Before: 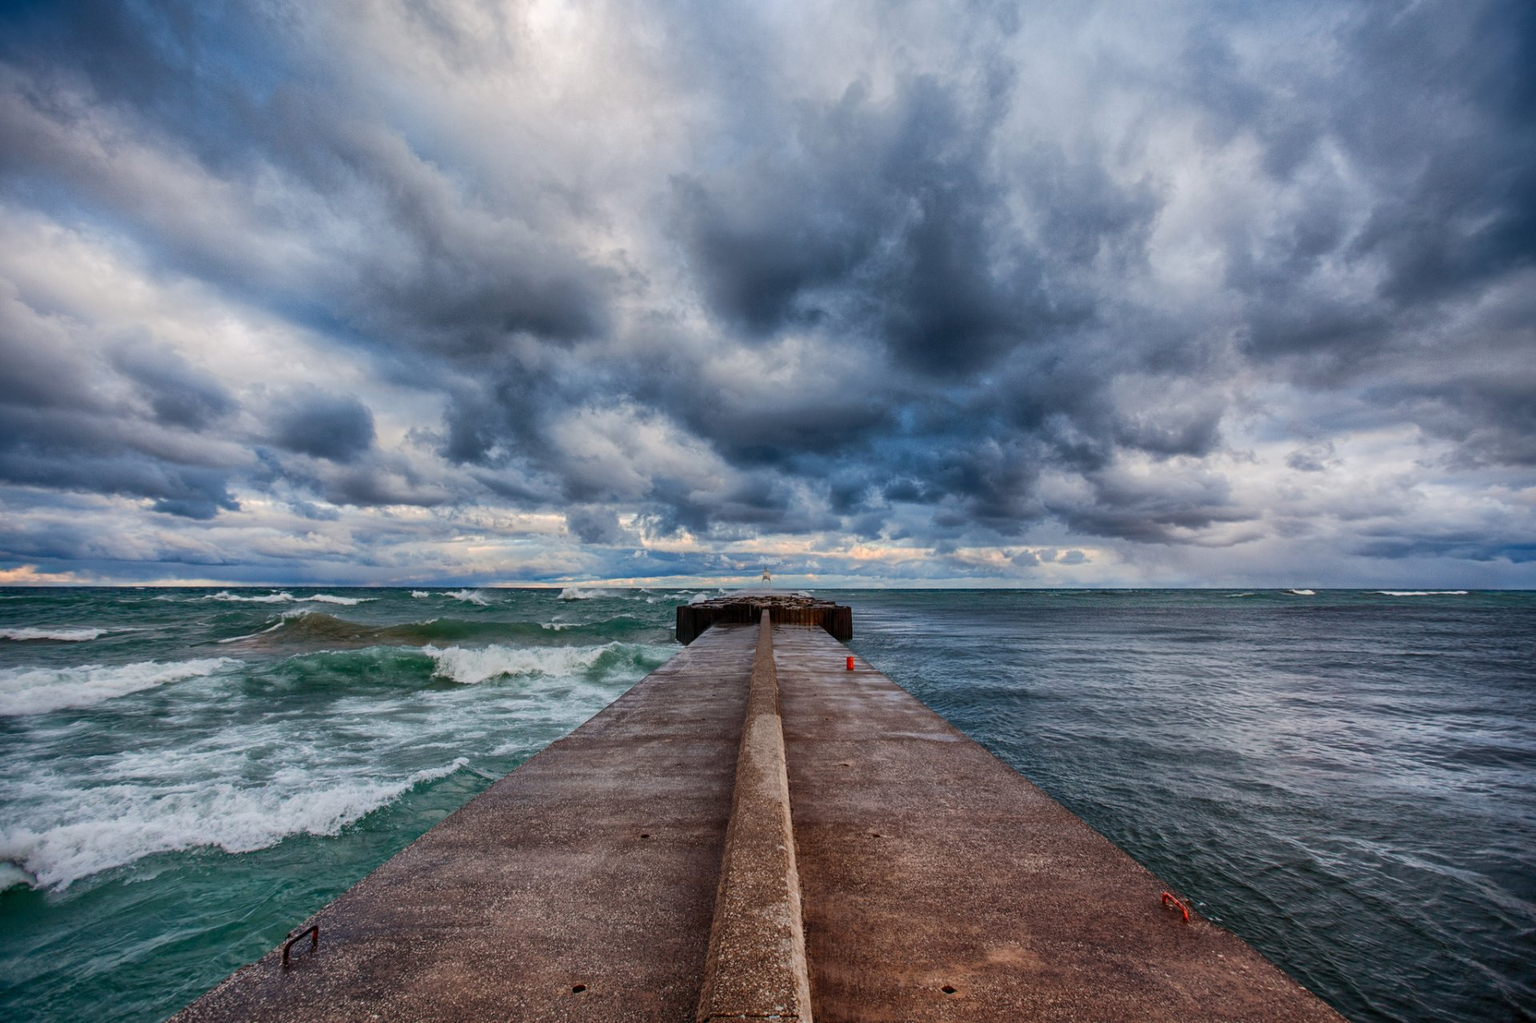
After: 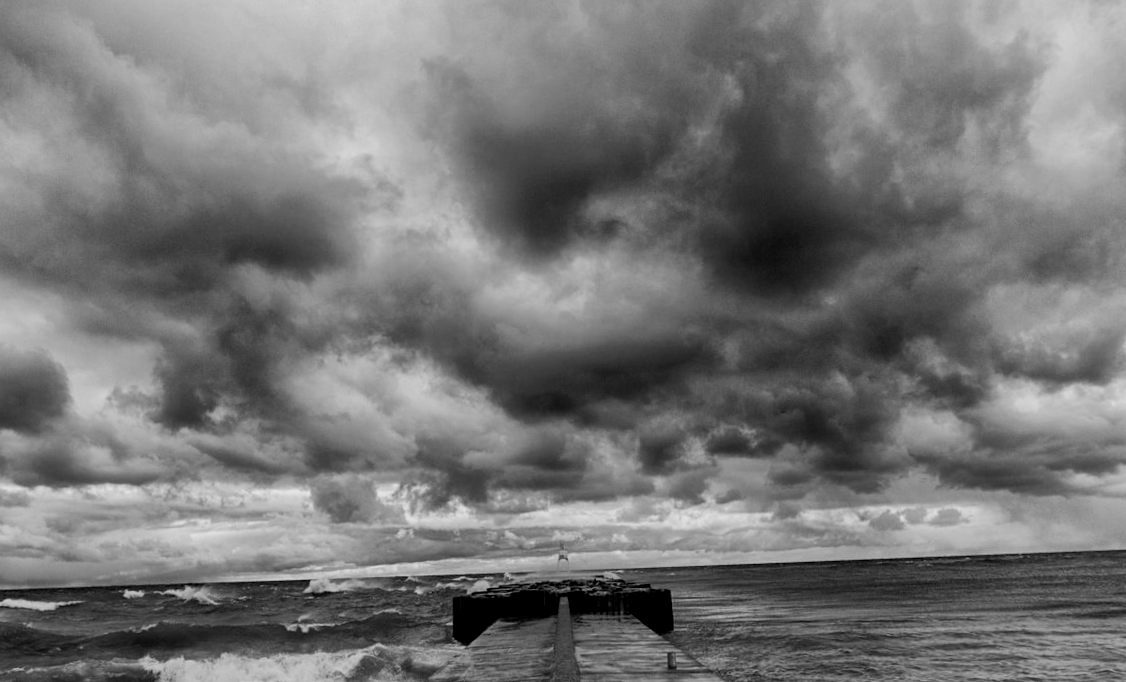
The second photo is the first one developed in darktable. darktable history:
rotate and perspective: rotation -2.22°, lens shift (horizontal) -0.022, automatic cropping off
color balance rgb: shadows lift › luminance -21.66%, shadows lift › chroma 8.98%, shadows lift › hue 283.37°, power › chroma 1.05%, power › hue 25.59°, highlights gain › luminance 6.08%, highlights gain › chroma 2.55%, highlights gain › hue 90°, global offset › luminance -0.87%, perceptual saturation grading › global saturation 25%, perceptual saturation grading › highlights -28.39%, perceptual saturation grading › shadows 33.98%
crop: left 20.932%, top 15.471%, right 21.848%, bottom 34.081%
tone equalizer: -8 EV -0.417 EV, -7 EV -0.389 EV, -6 EV -0.333 EV, -5 EV -0.222 EV, -3 EV 0.222 EV, -2 EV 0.333 EV, -1 EV 0.389 EV, +0 EV 0.417 EV, edges refinement/feathering 500, mask exposure compensation -1.57 EV, preserve details no
monochrome: a 1.94, b -0.638
filmic rgb: black relative exposure -16 EV, white relative exposure 2.93 EV, hardness 10.04, color science v6 (2022)
shadows and highlights: radius 121.13, shadows 21.4, white point adjustment -9.72, highlights -14.39, soften with gaussian
